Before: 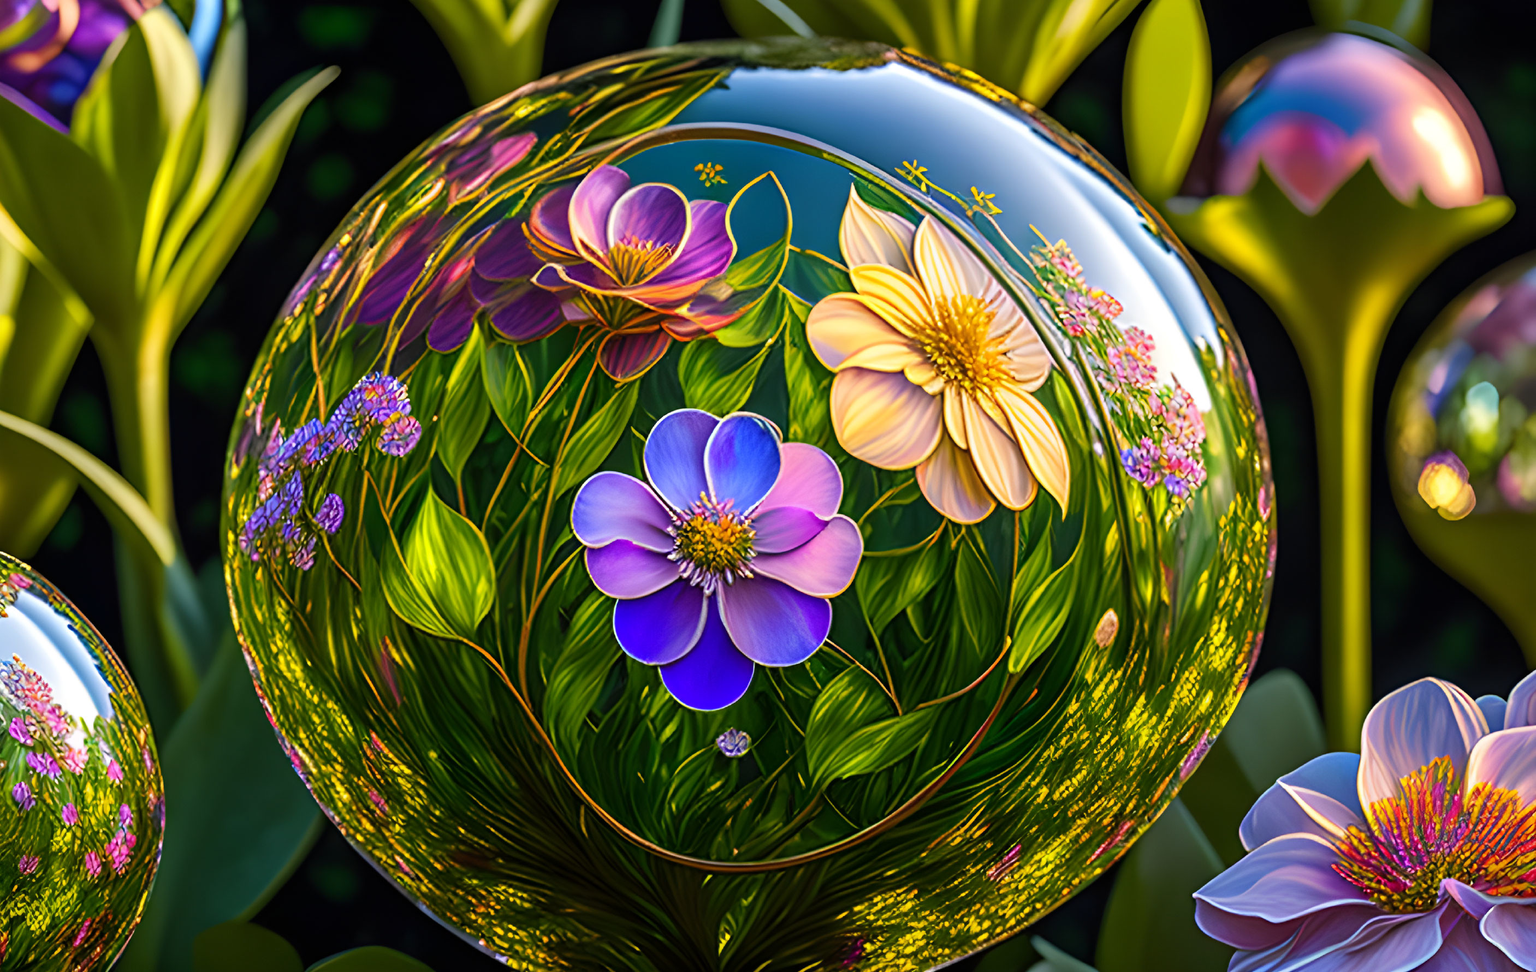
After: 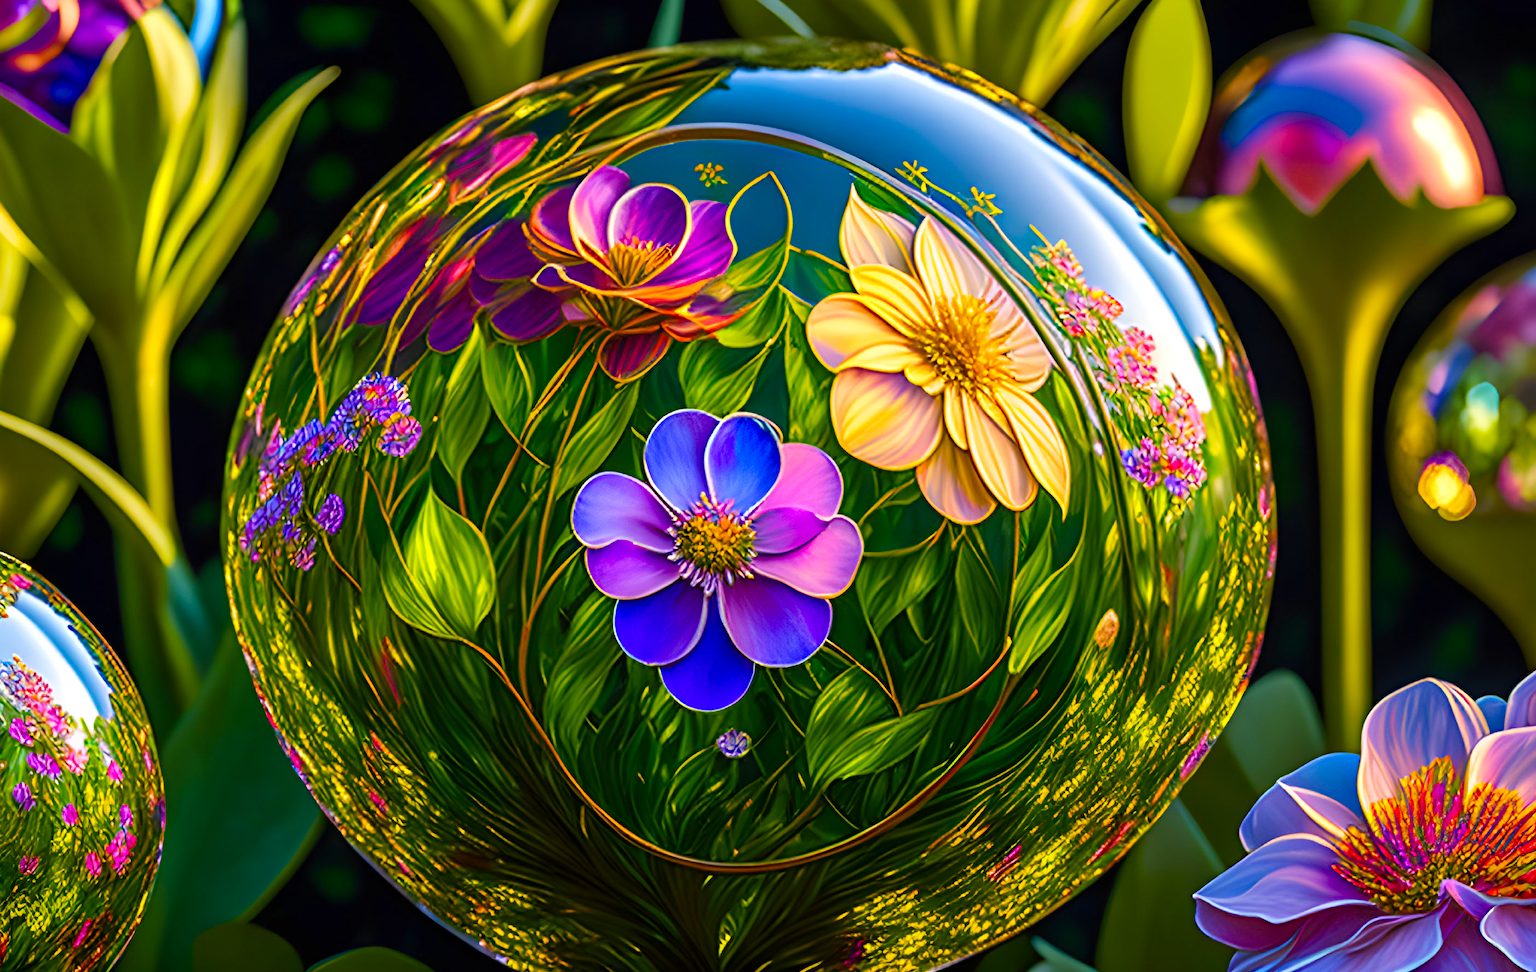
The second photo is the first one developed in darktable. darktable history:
velvia: strength 50.89%, mid-tones bias 0.503
